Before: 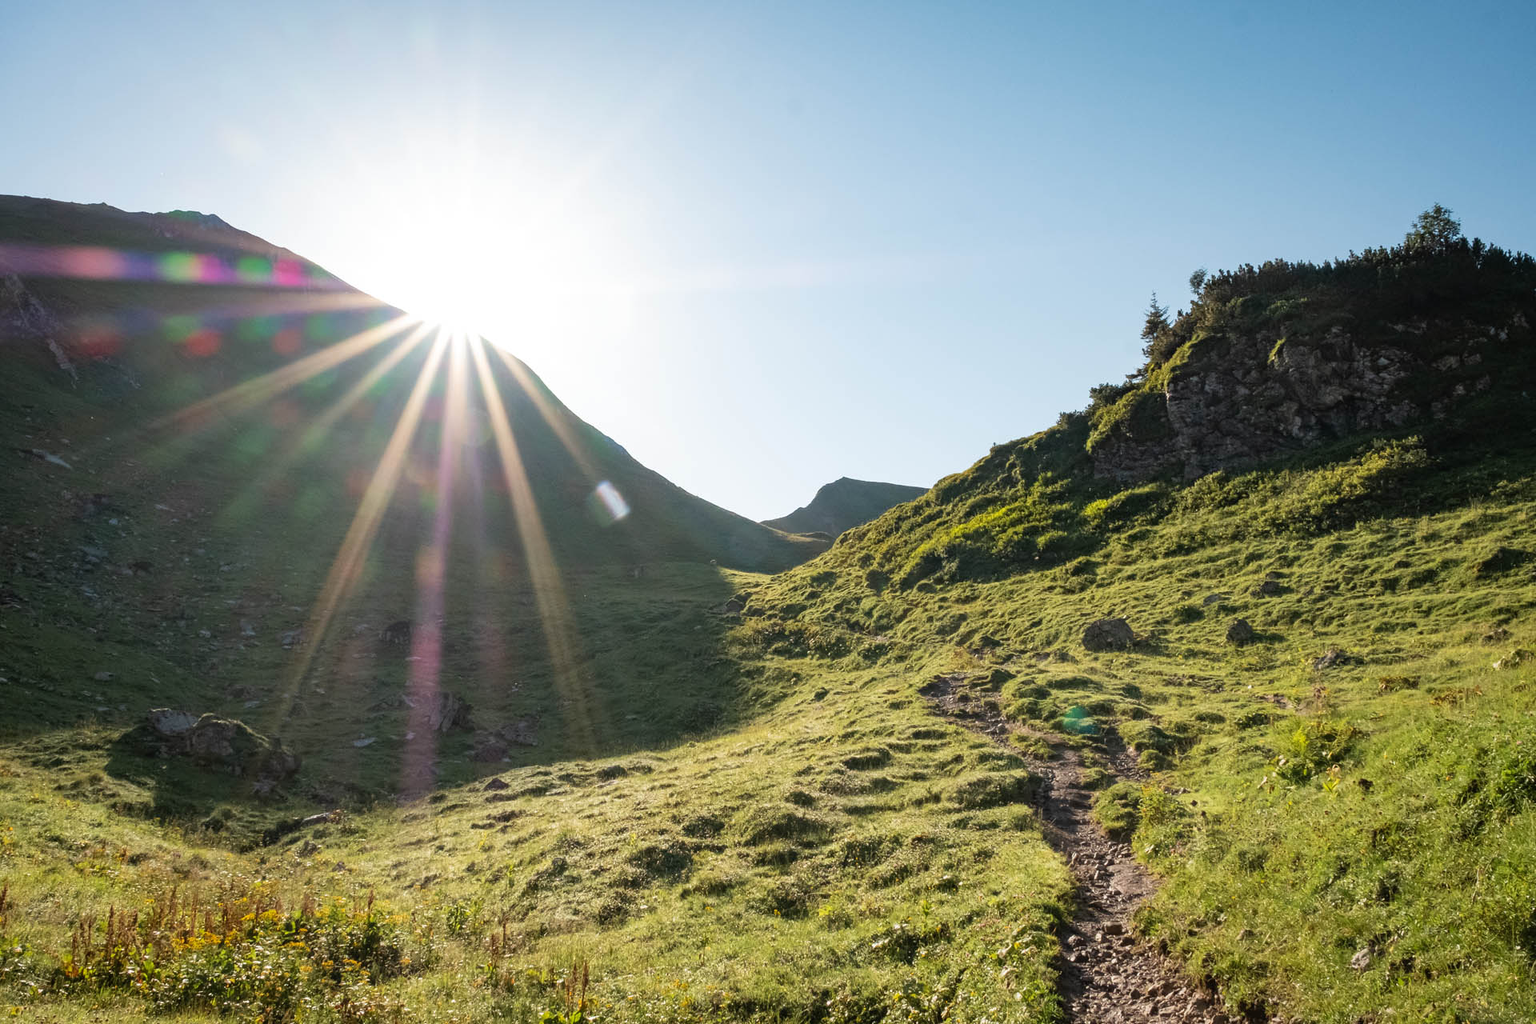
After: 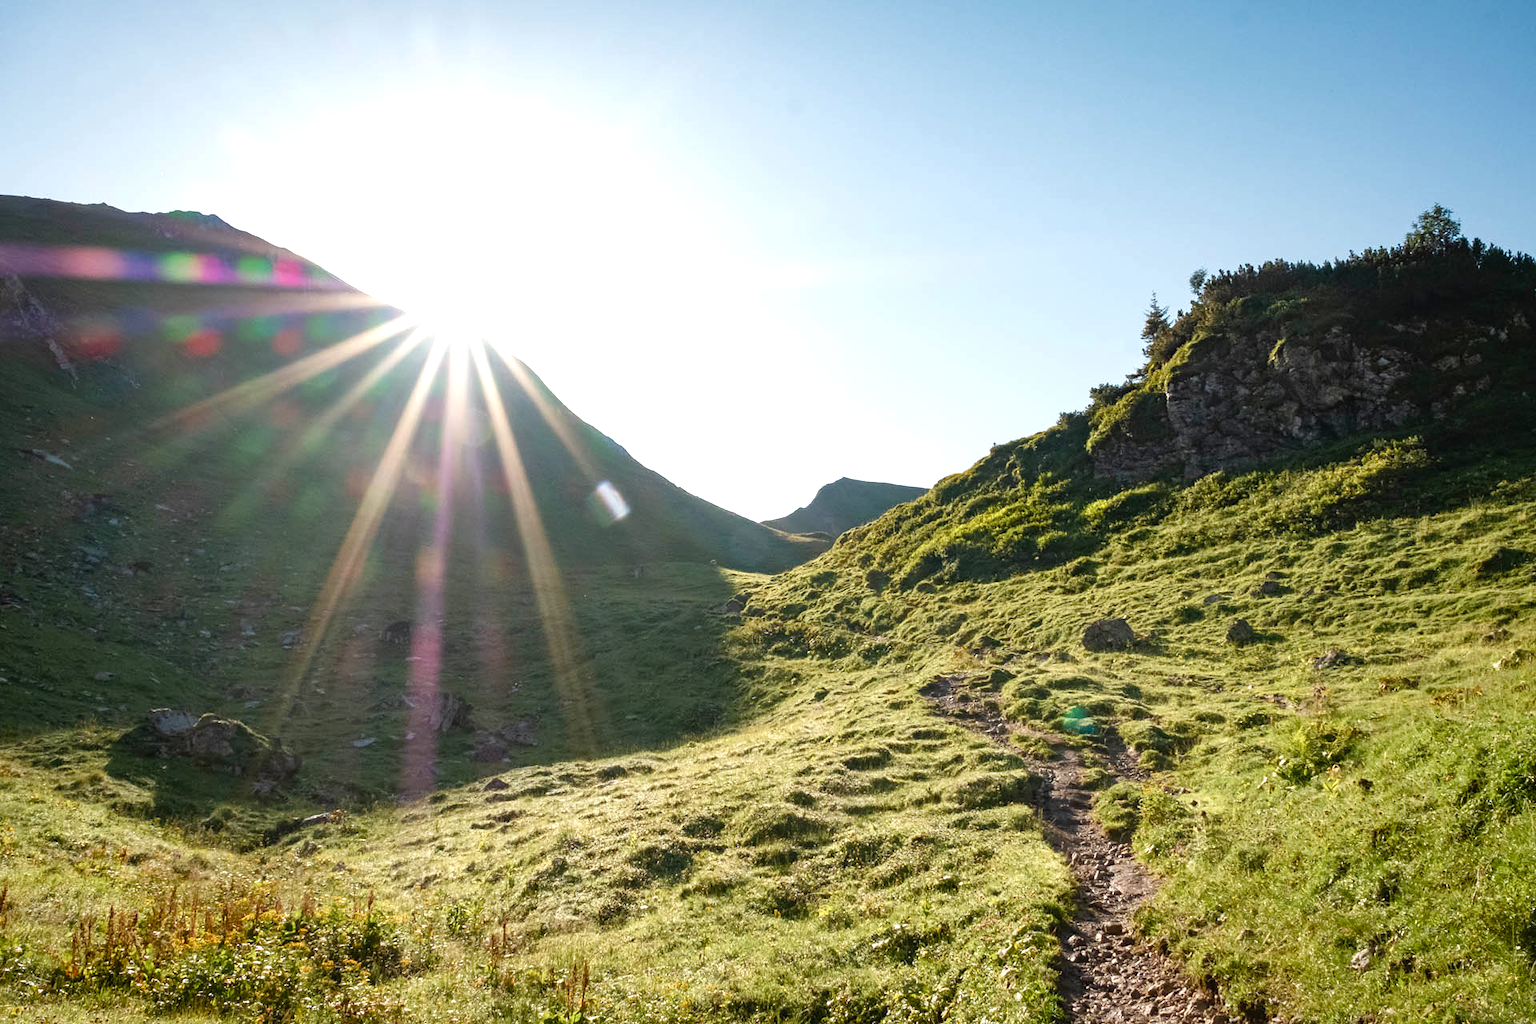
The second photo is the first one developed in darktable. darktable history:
color balance rgb: perceptual saturation grading › global saturation 20%, perceptual saturation grading › highlights -49.897%, perceptual saturation grading › shadows 24.291%, perceptual brilliance grading › global brilliance 10.974%
